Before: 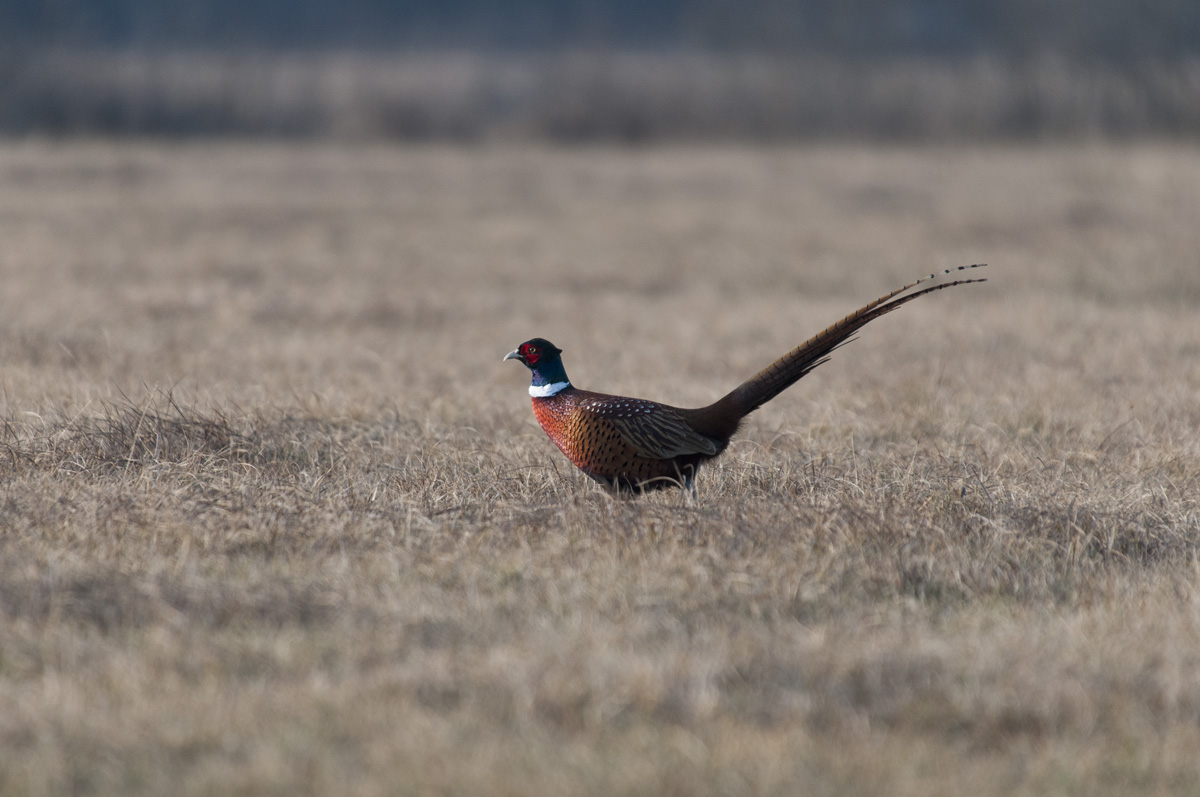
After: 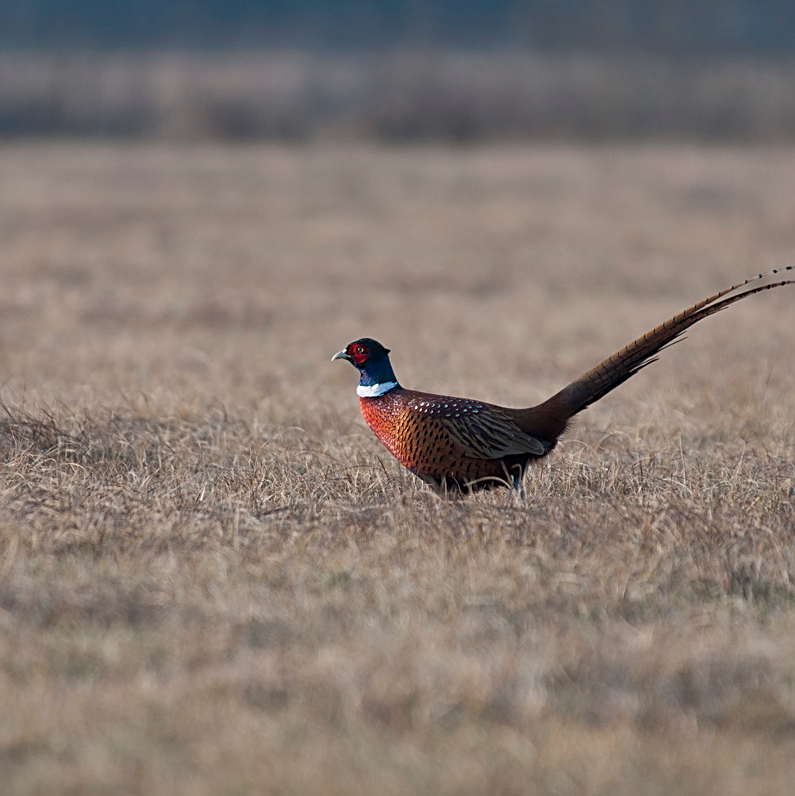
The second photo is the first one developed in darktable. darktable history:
shadows and highlights: on, module defaults
crop and rotate: left 14.335%, right 19.392%
sharpen: on, module defaults
